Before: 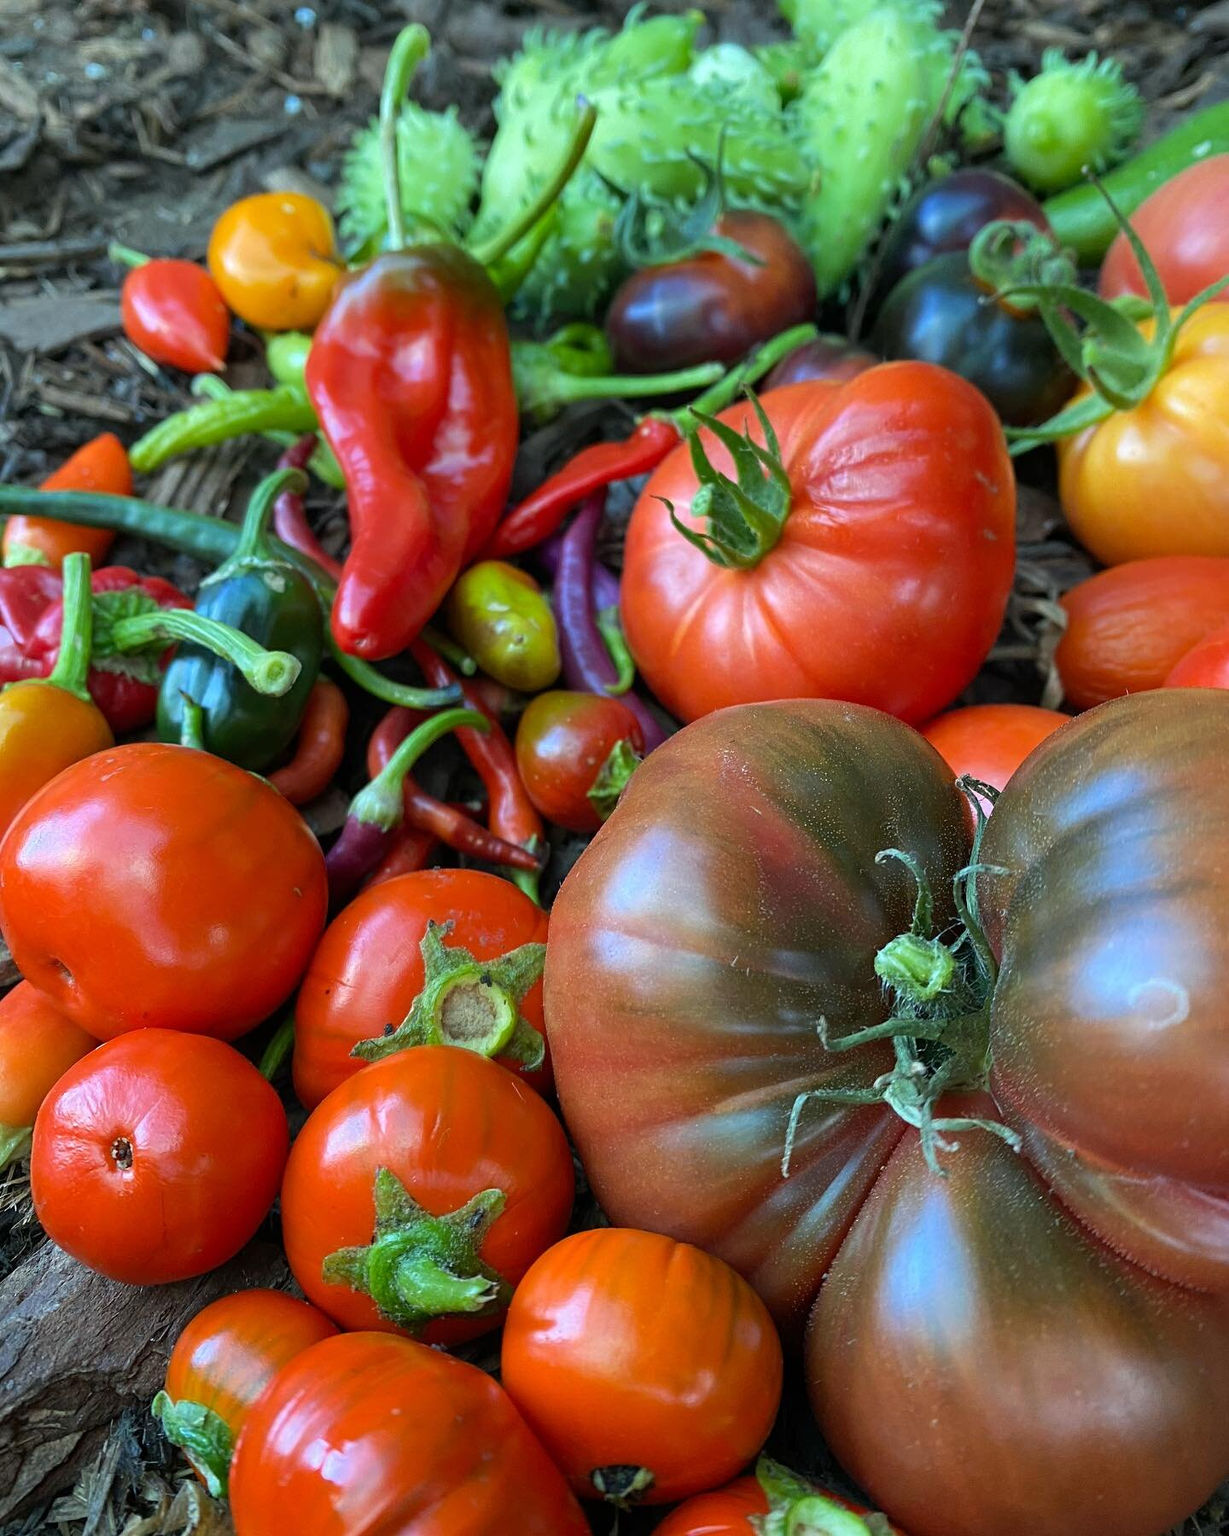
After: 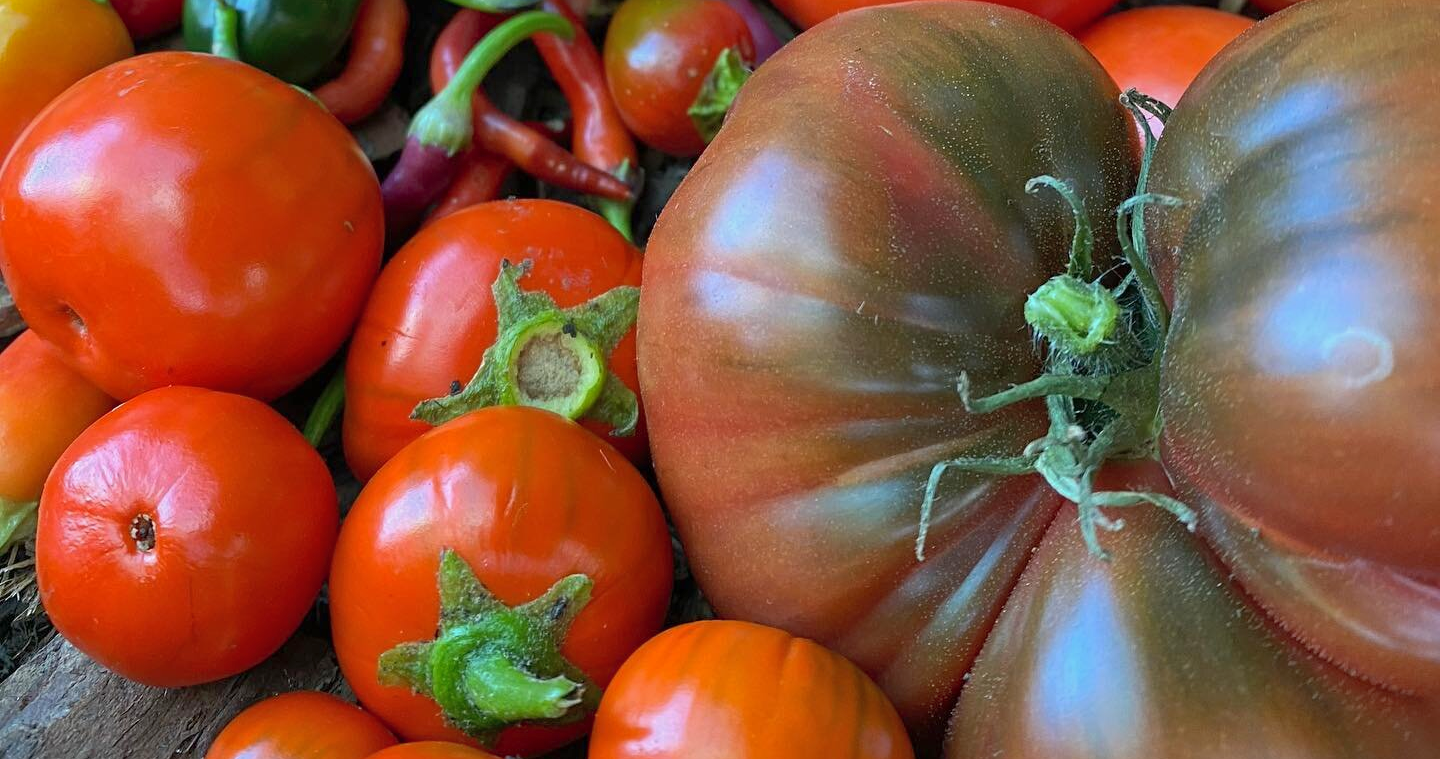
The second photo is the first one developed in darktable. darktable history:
crop: top 45.551%, bottom 12.262%
shadows and highlights: on, module defaults
